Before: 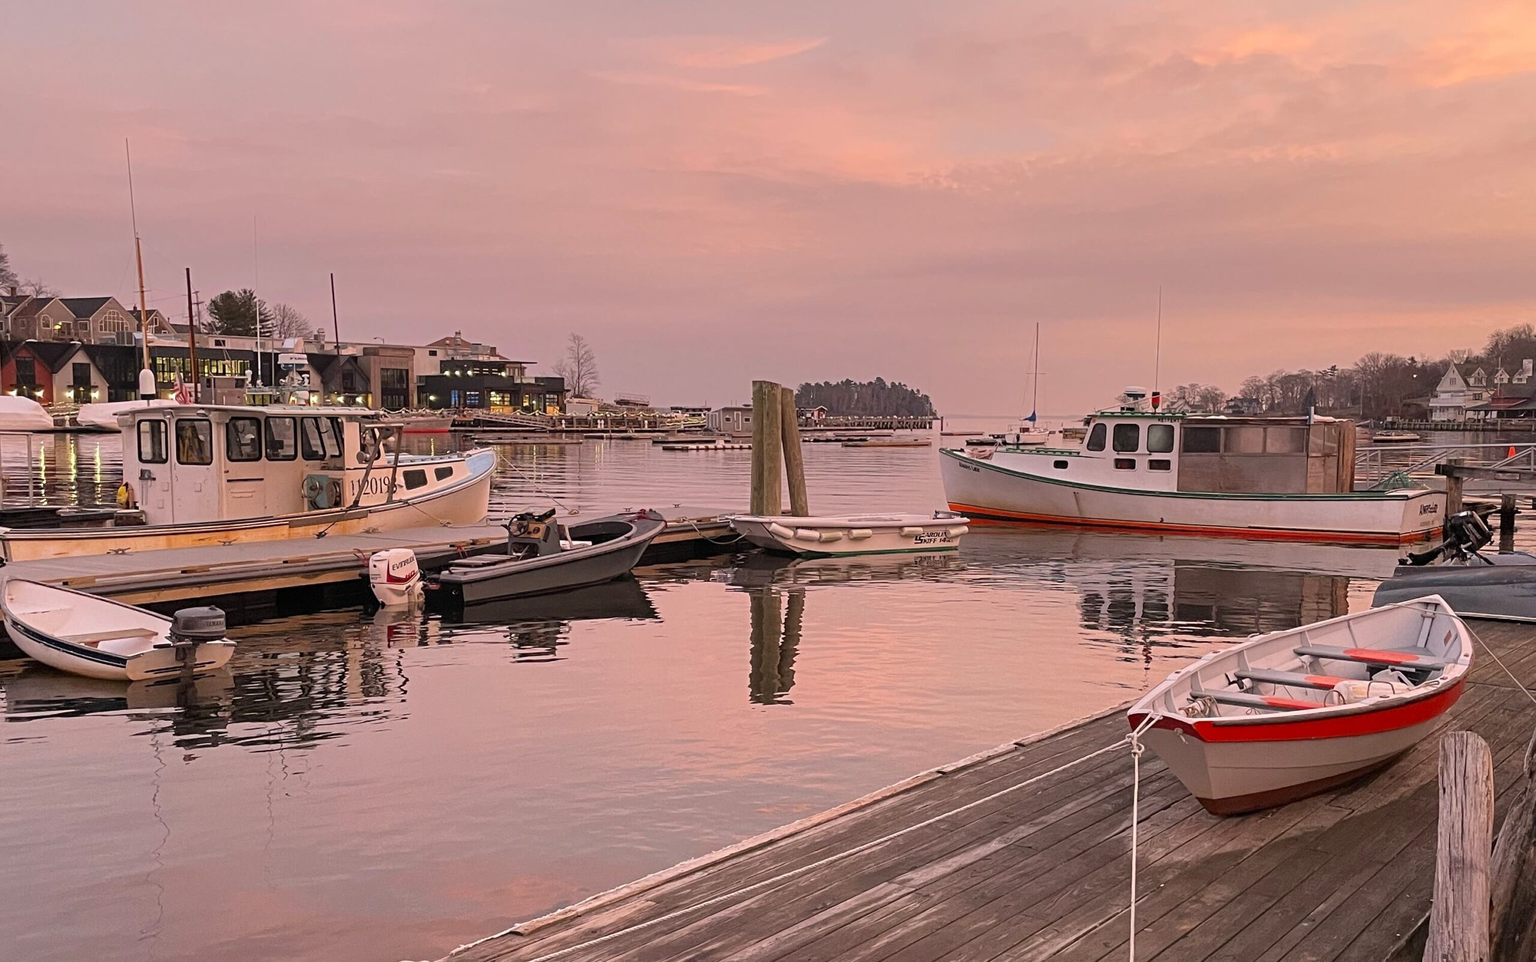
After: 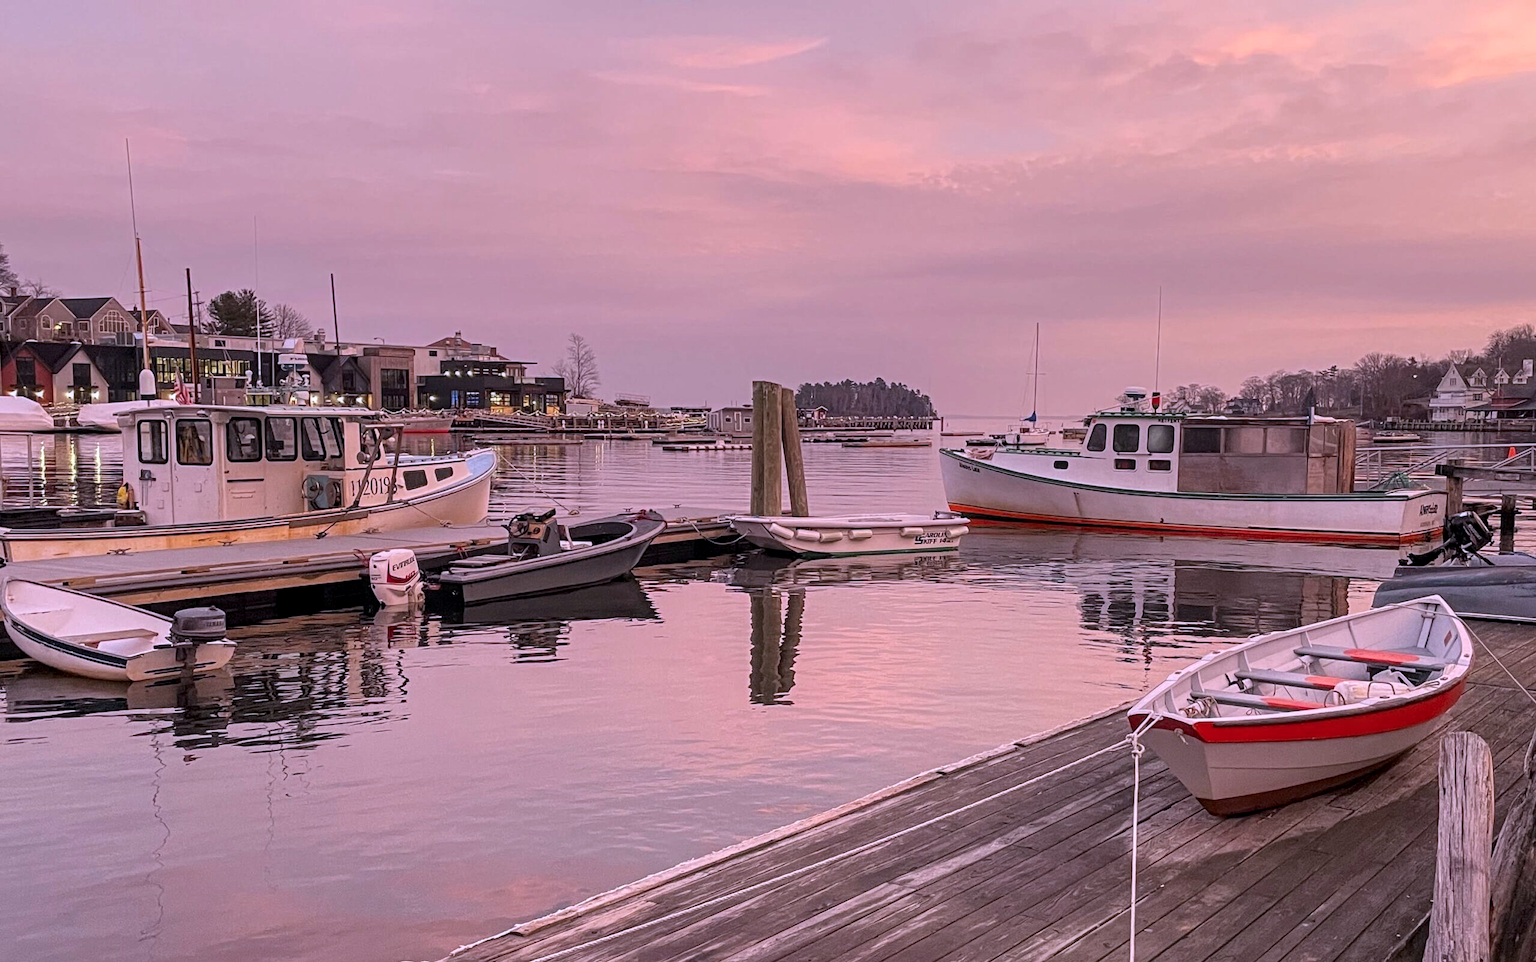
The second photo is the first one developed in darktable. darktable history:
local contrast: highlights 53%, shadows 51%, detail 130%, midtone range 0.45
color calibration: illuminant custom, x 0.367, y 0.392, temperature 4437.64 K
